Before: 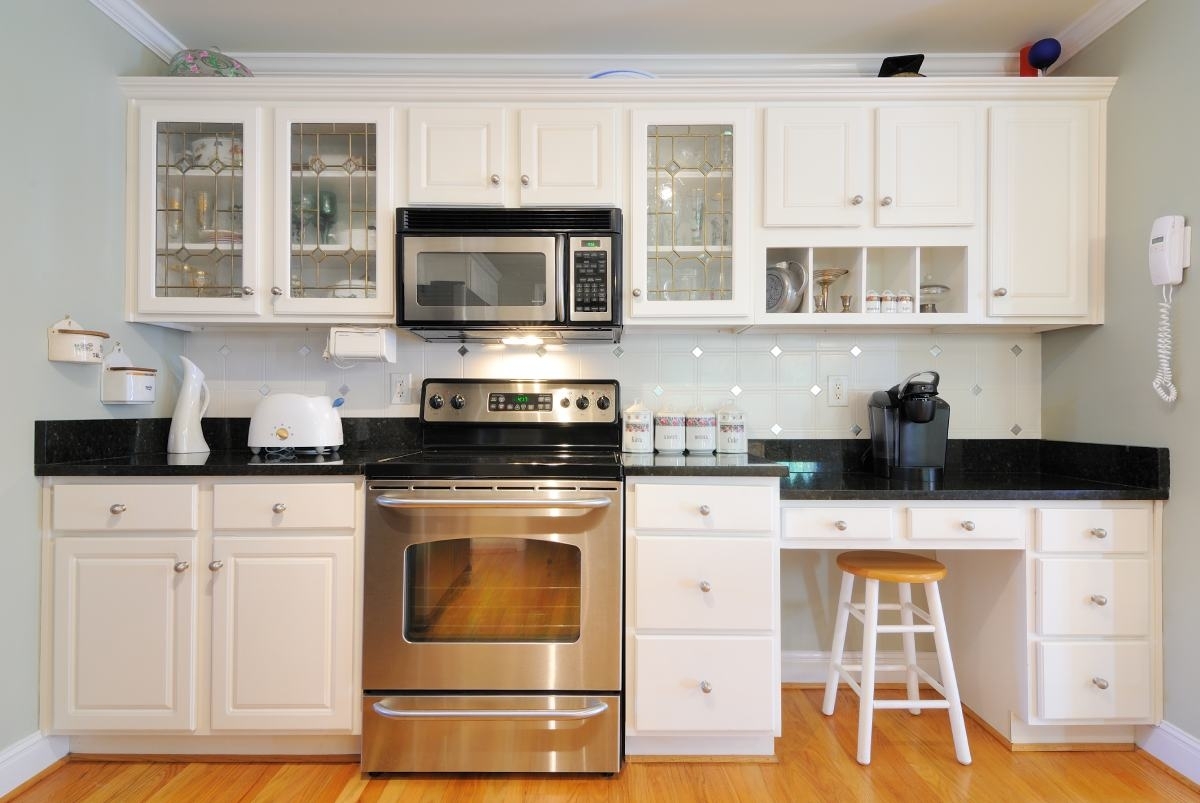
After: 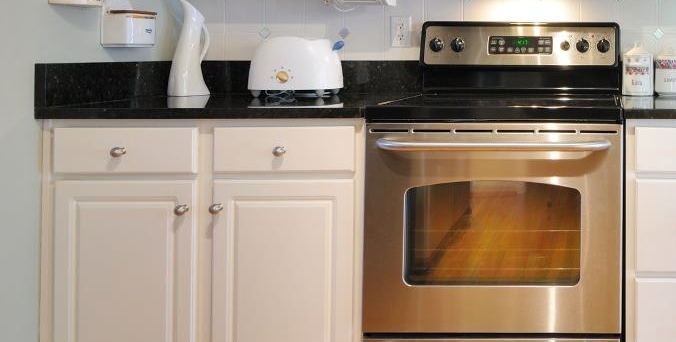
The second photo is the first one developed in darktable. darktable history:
crop: top 44.483%, right 43.593%, bottom 12.892%
shadows and highlights: soften with gaussian
